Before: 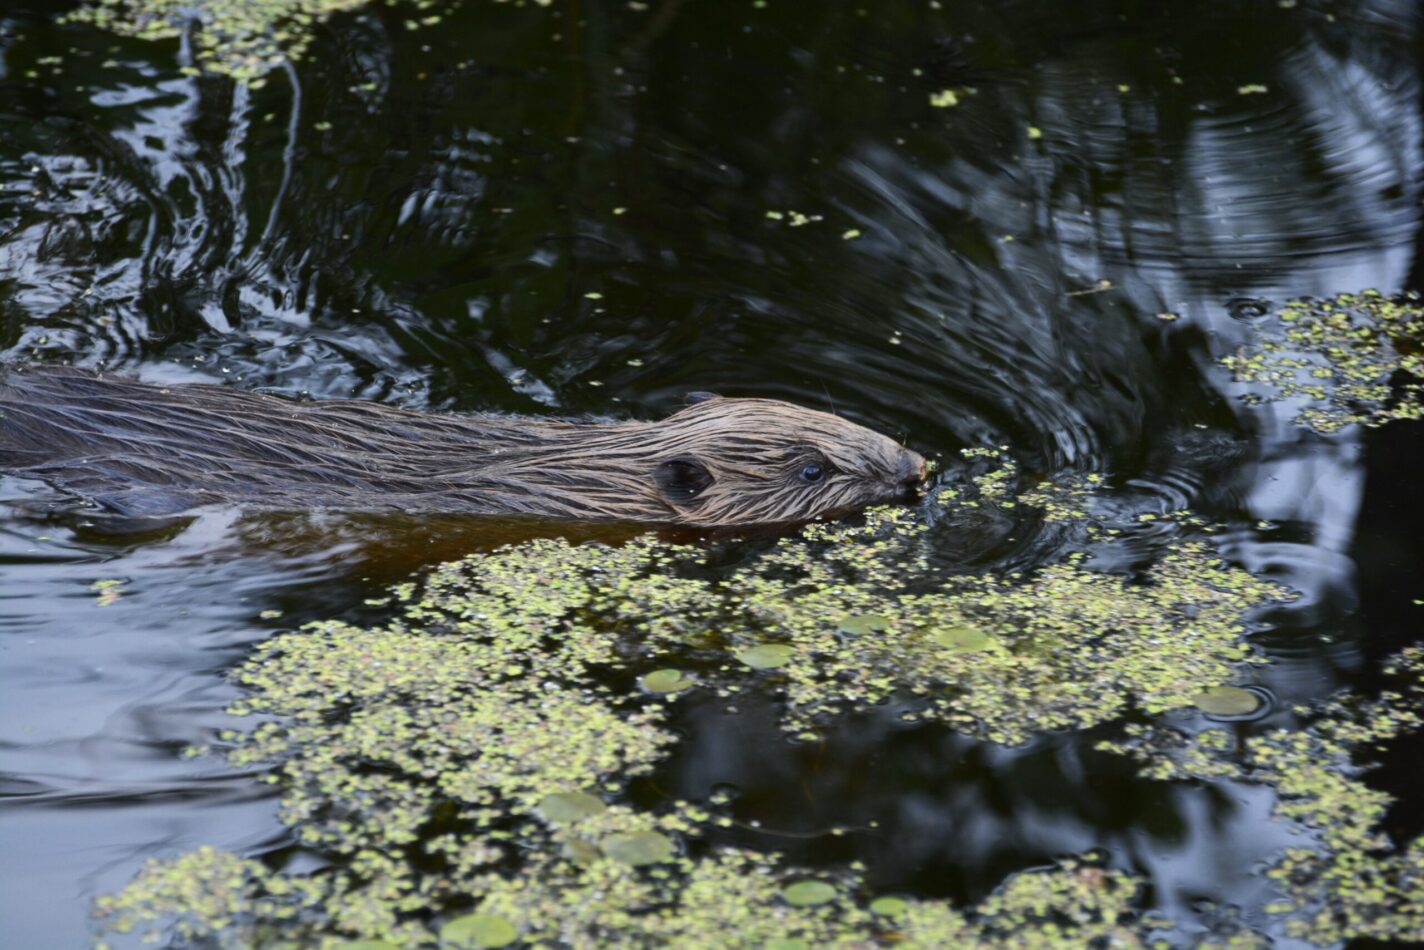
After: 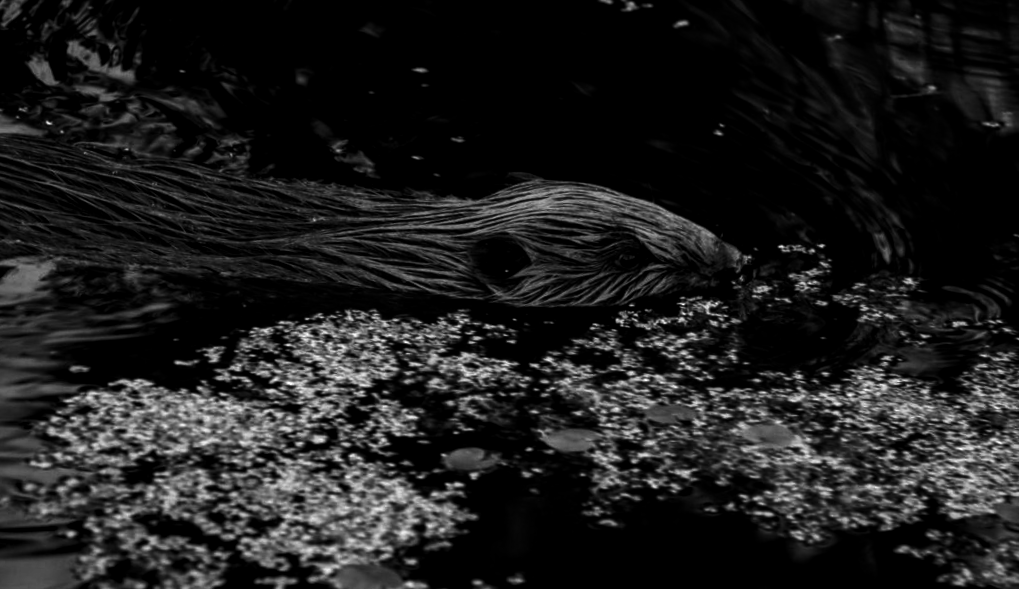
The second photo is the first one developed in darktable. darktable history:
crop and rotate: angle -3.37°, left 9.79%, top 20.73%, right 12.42%, bottom 11.82%
local contrast: on, module defaults
white balance: red 1.123, blue 0.83
tone equalizer: on, module defaults
contrast brightness saturation: contrast 0.02, brightness -1, saturation -1
monochrome: on, module defaults
